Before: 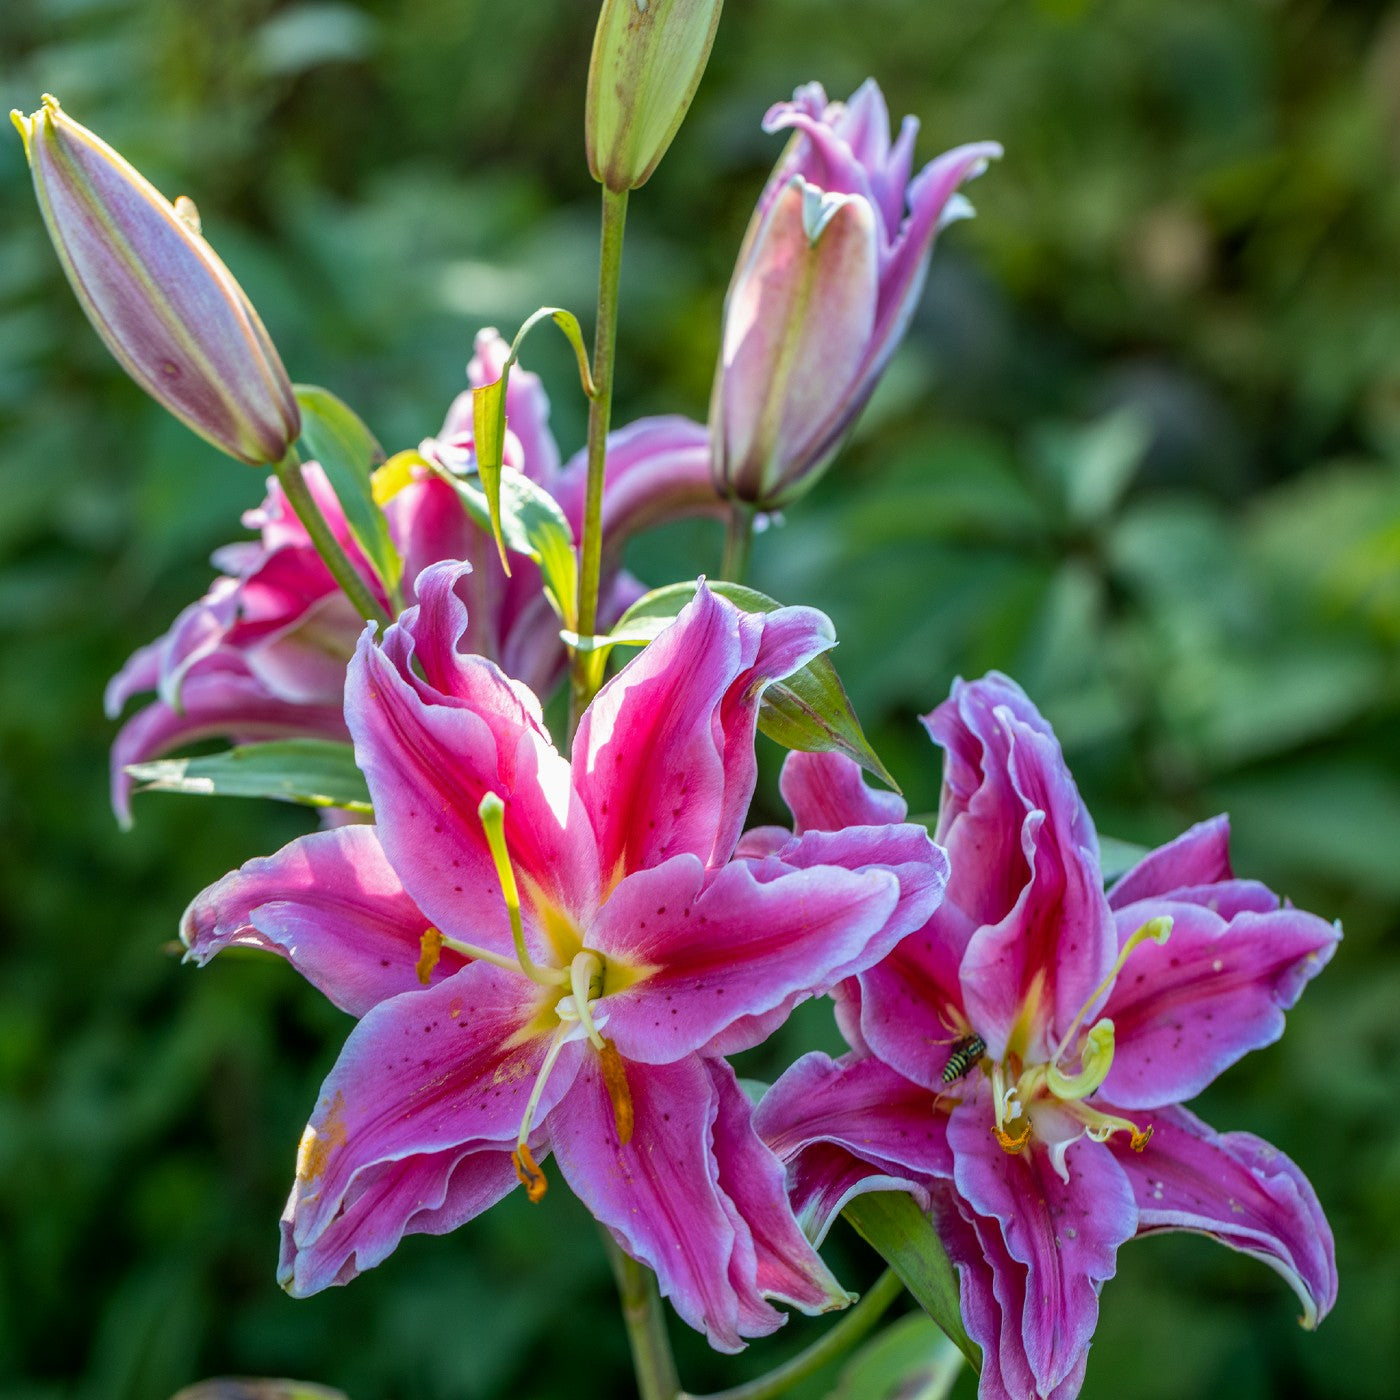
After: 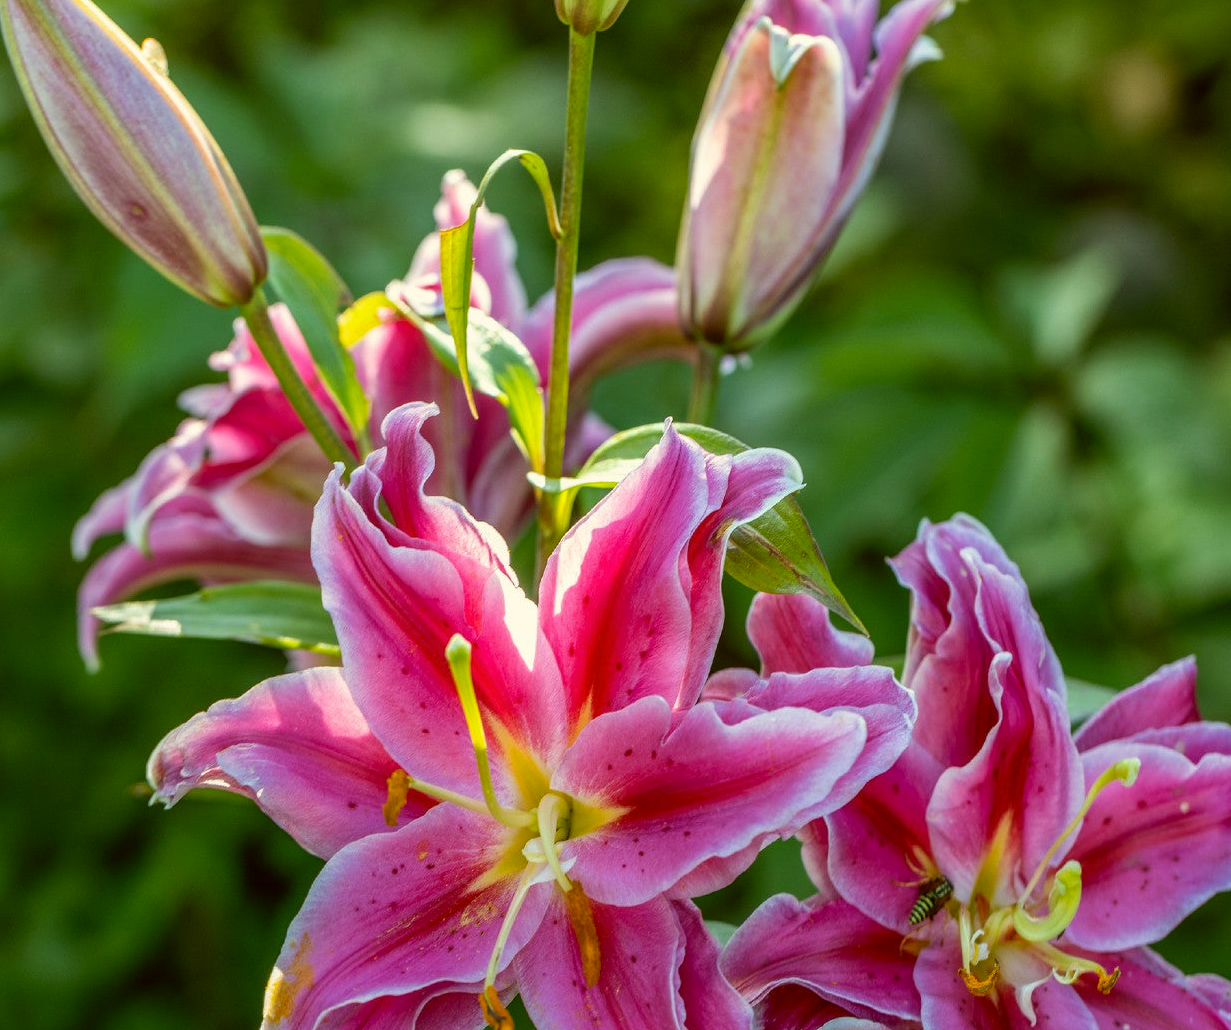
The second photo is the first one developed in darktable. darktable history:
color correction: highlights a* -1.43, highlights b* 10.12, shadows a* 0.395, shadows b* 19.35
crop and rotate: left 2.425%, top 11.305%, right 9.6%, bottom 15.08%
